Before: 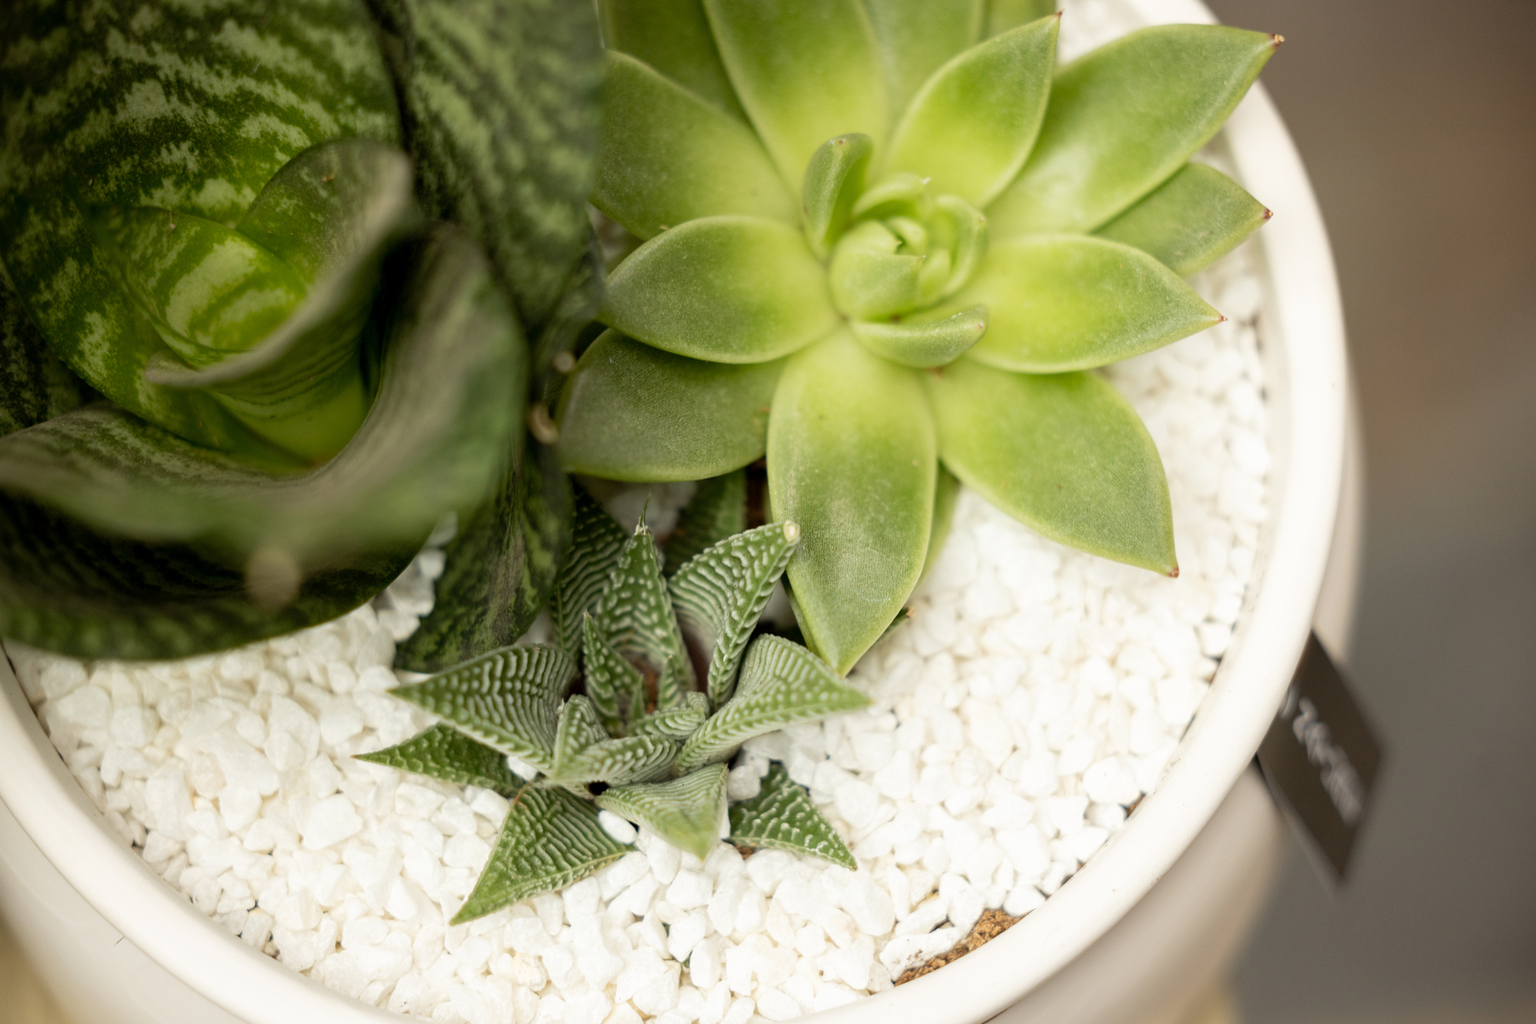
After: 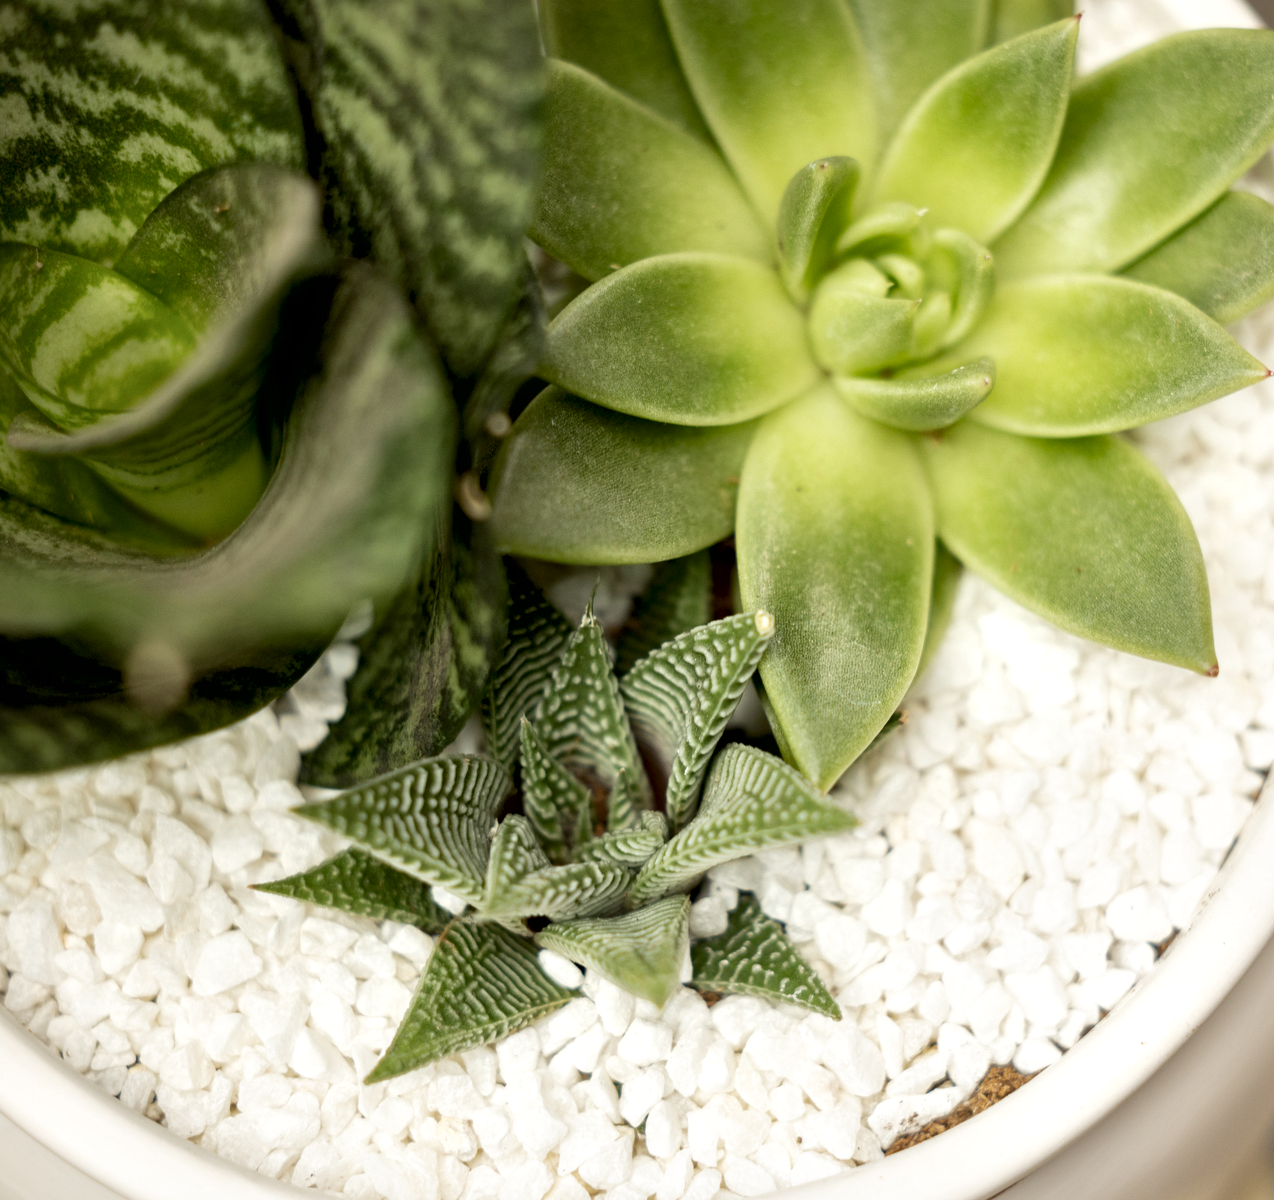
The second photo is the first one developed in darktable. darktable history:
crop and rotate: left 9.061%, right 20.142%
local contrast: mode bilateral grid, contrast 25, coarseness 60, detail 151%, midtone range 0.2
